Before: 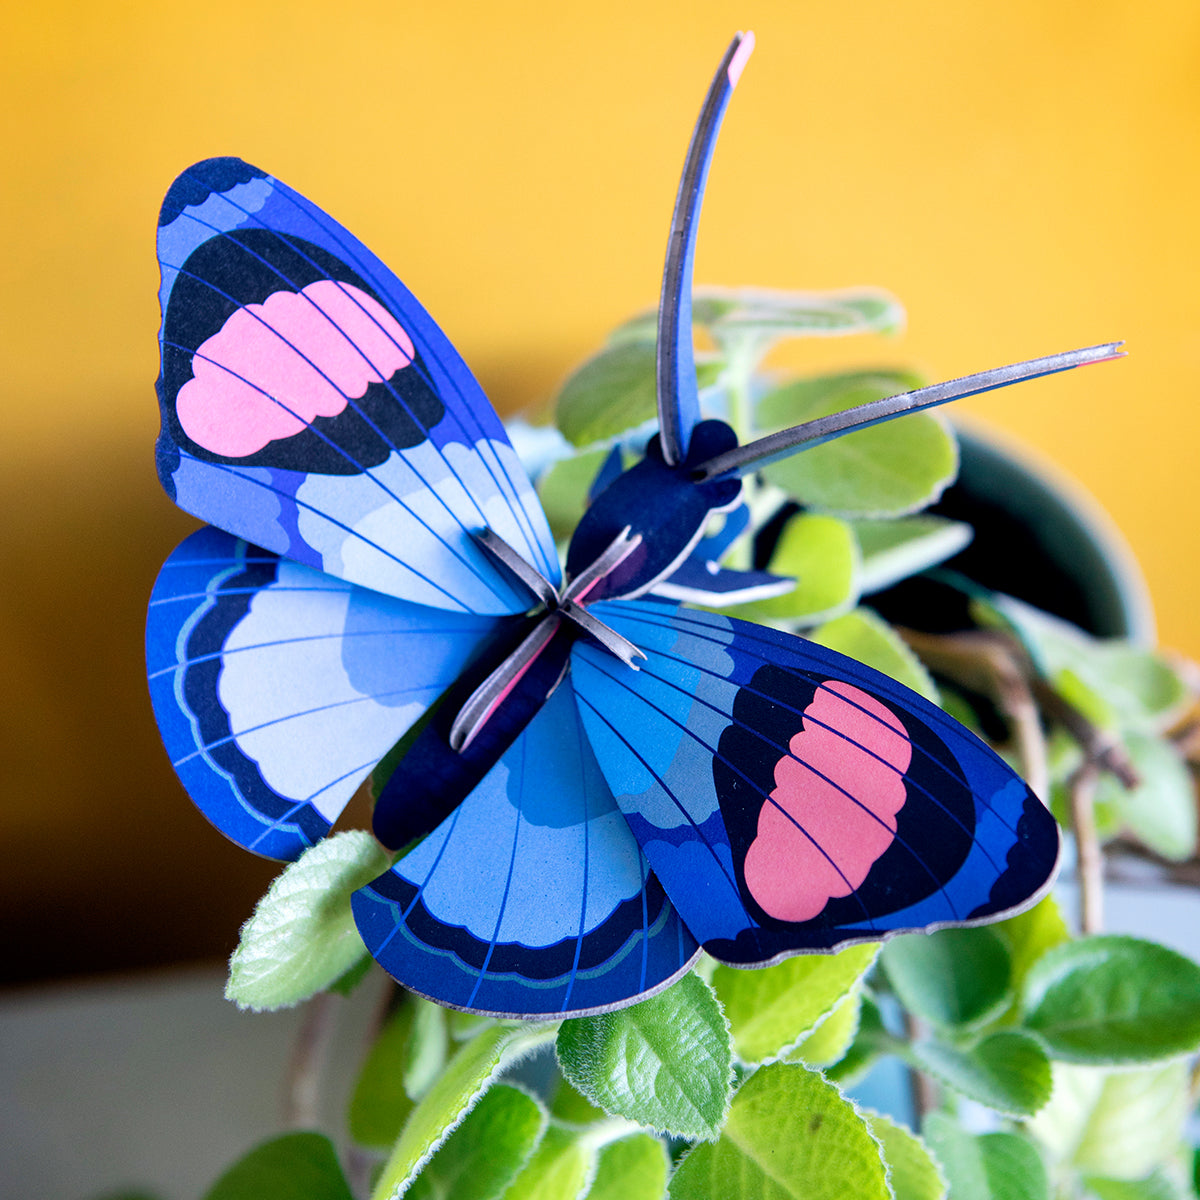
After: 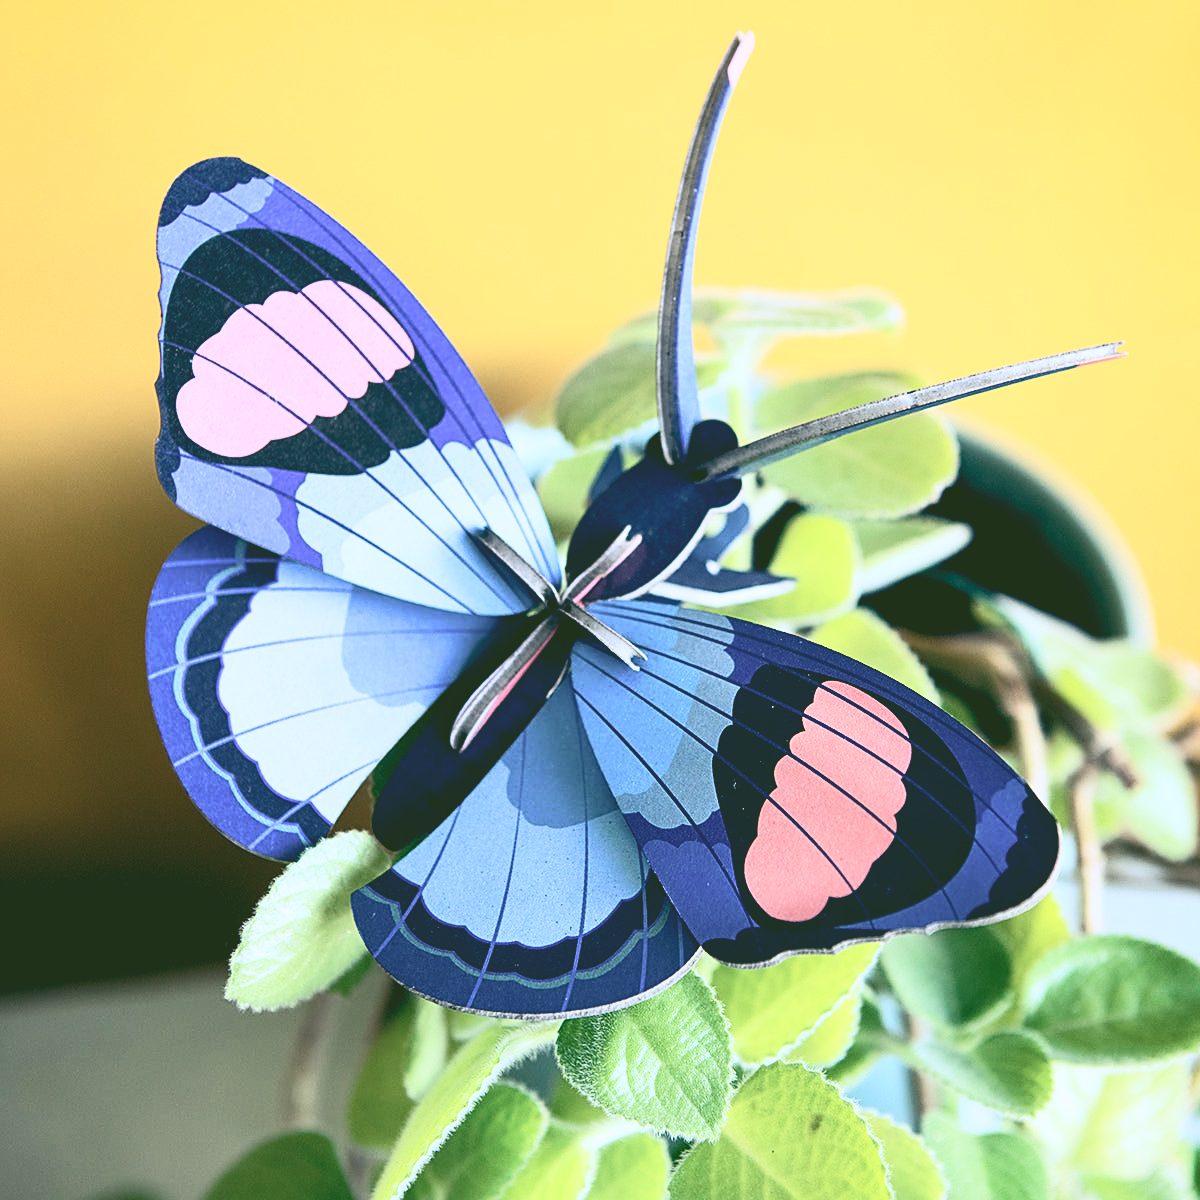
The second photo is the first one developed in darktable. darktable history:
rgb curve: curves: ch0 [(0.123, 0.061) (0.995, 0.887)]; ch1 [(0.06, 0.116) (1, 0.906)]; ch2 [(0, 0) (0.824, 0.69) (1, 1)], mode RGB, independent channels, compensate middle gray true
sharpen: on, module defaults
contrast brightness saturation: contrast 0.43, brightness 0.56, saturation -0.19
